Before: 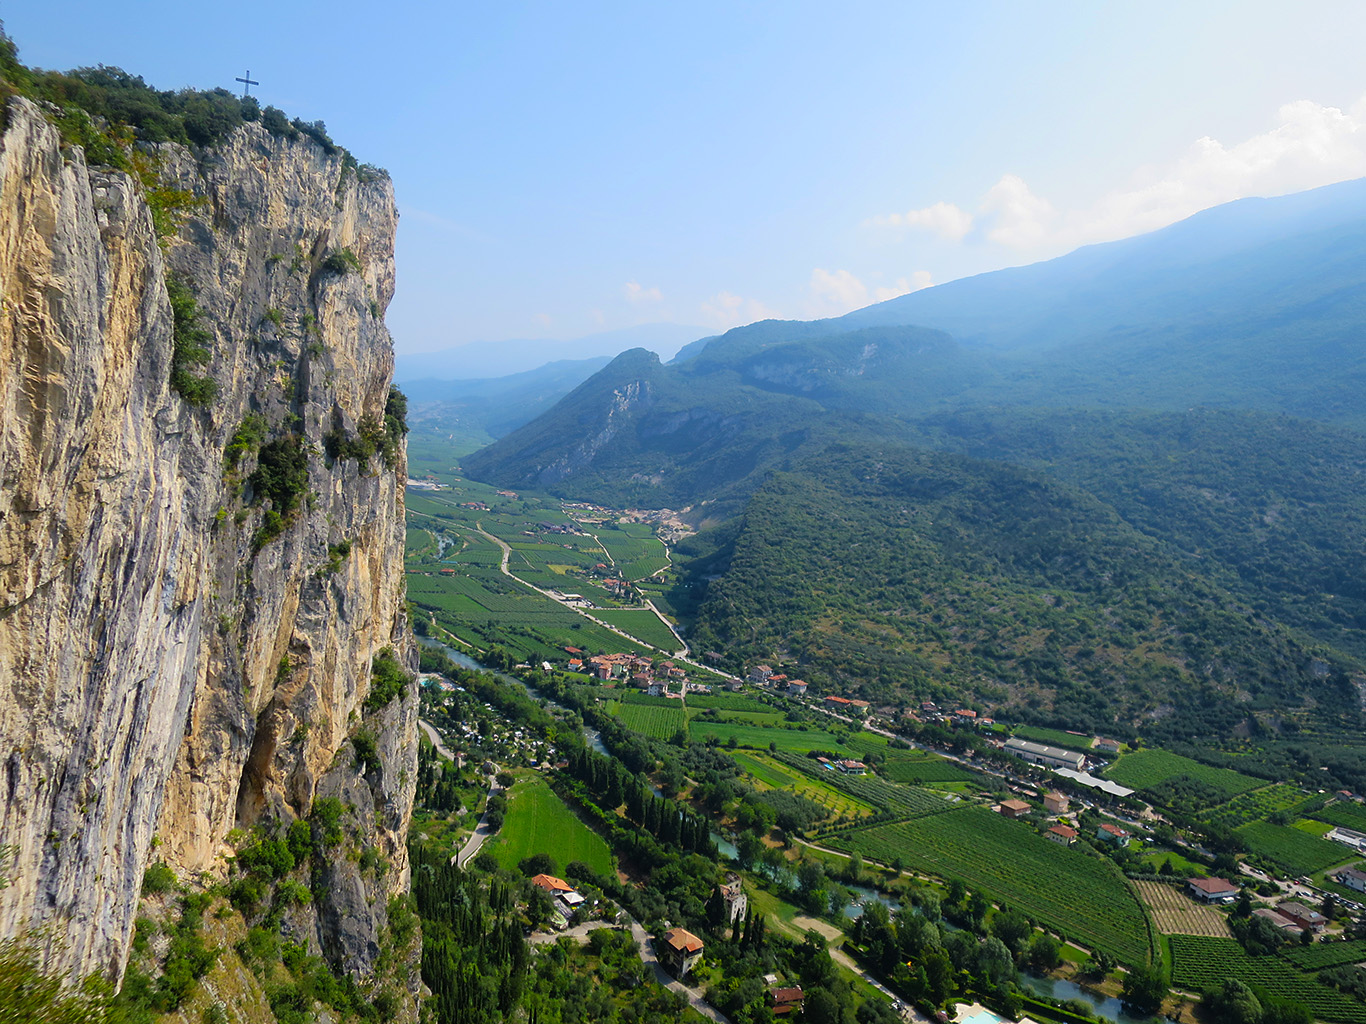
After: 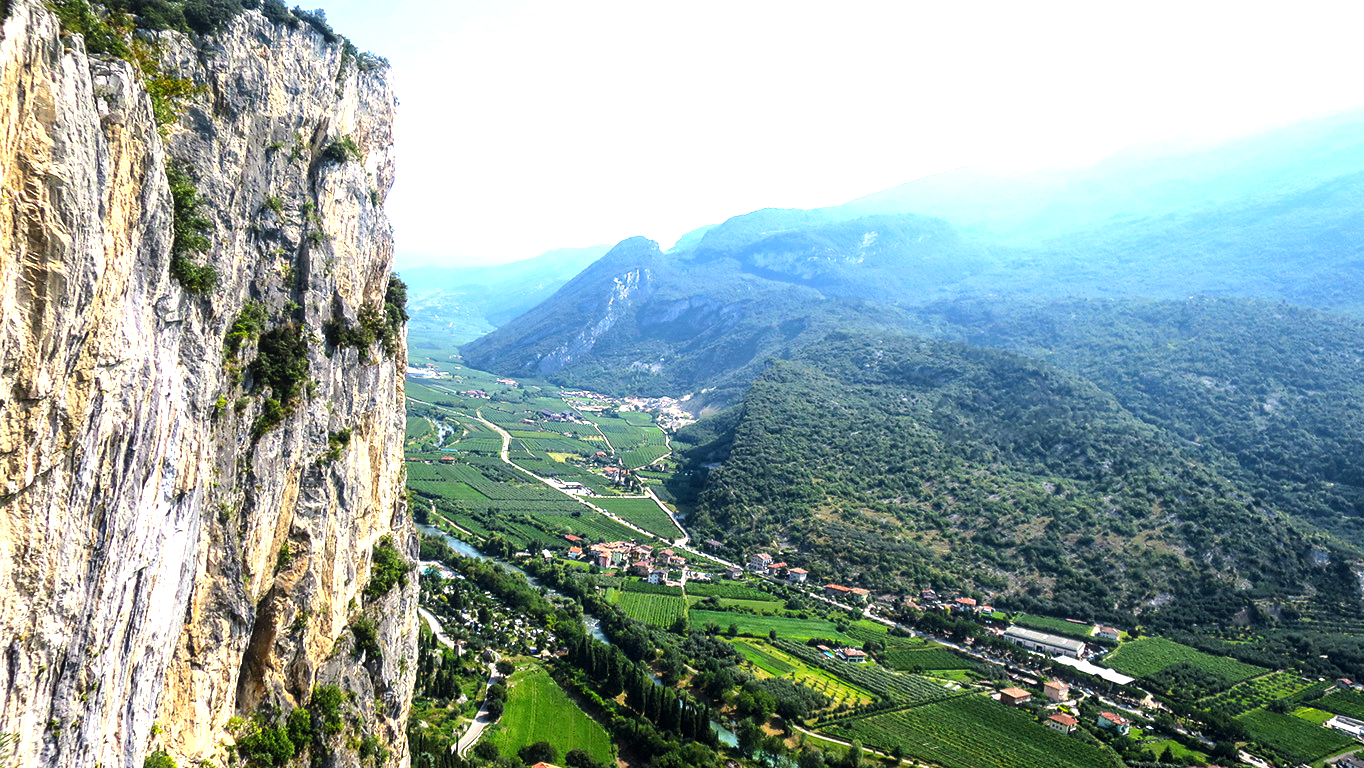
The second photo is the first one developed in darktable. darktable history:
tone equalizer: -8 EV -1.12 EV, -7 EV -0.993 EV, -6 EV -0.84 EV, -5 EV -0.612 EV, -3 EV 0.586 EV, -2 EV 0.839 EV, -1 EV 0.987 EV, +0 EV 1.06 EV, edges refinement/feathering 500, mask exposure compensation -1.57 EV, preserve details no
exposure: black level correction 0, exposure 0.499 EV, compensate exposure bias true, compensate highlight preservation false
local contrast: on, module defaults
crop: top 11.024%, bottom 13.943%
